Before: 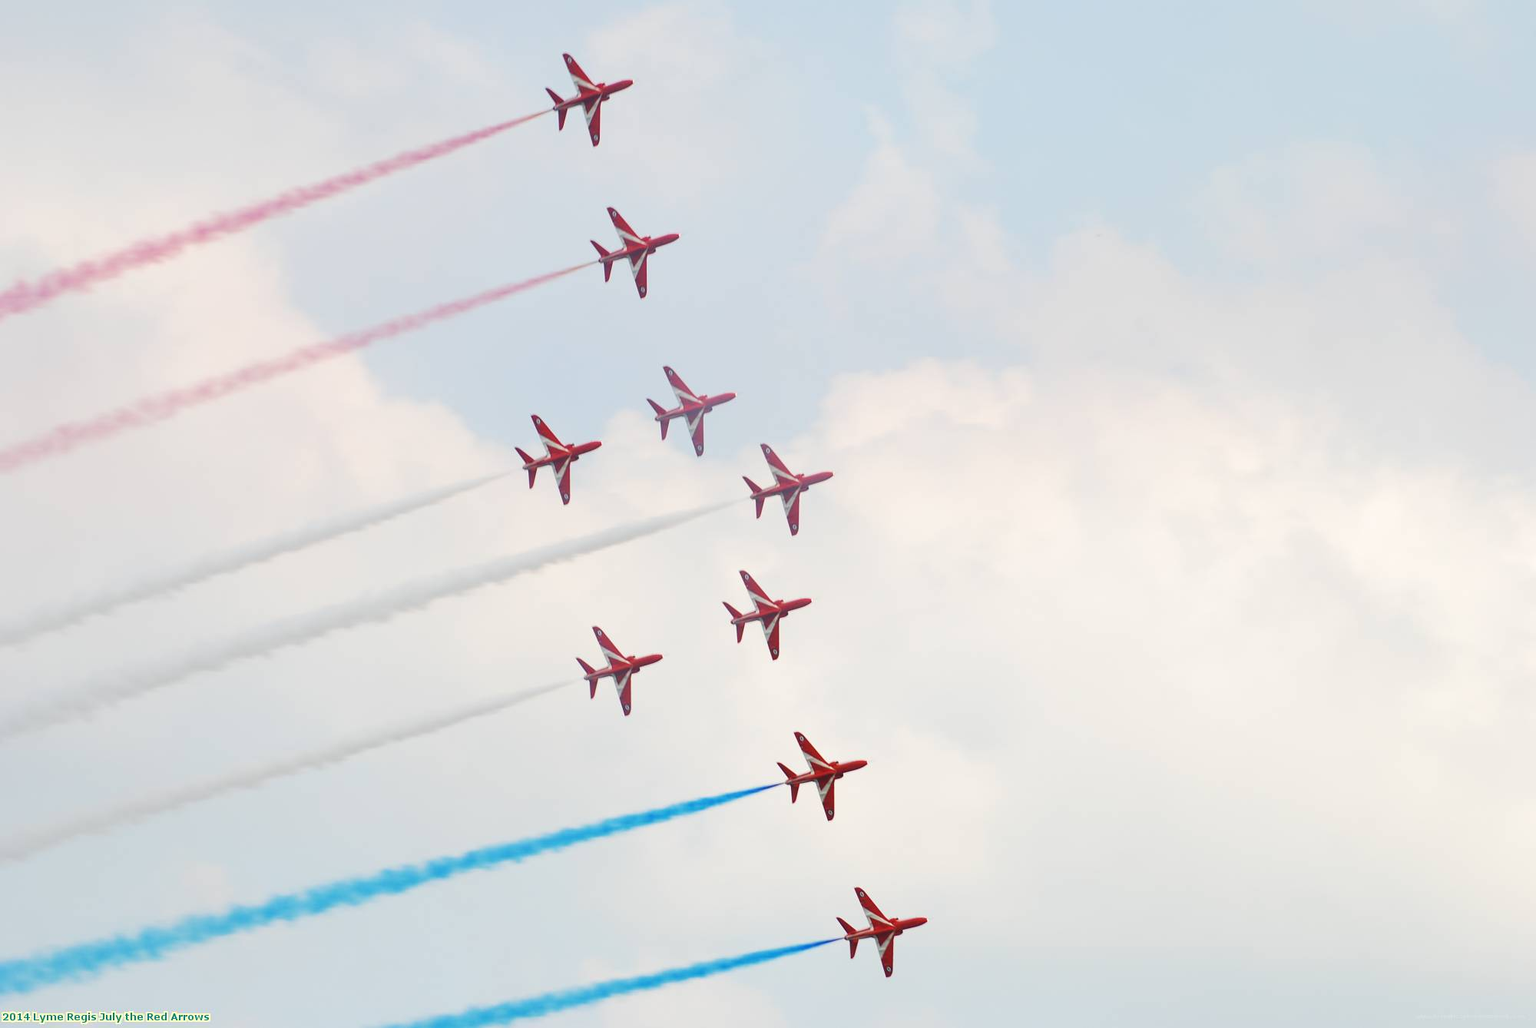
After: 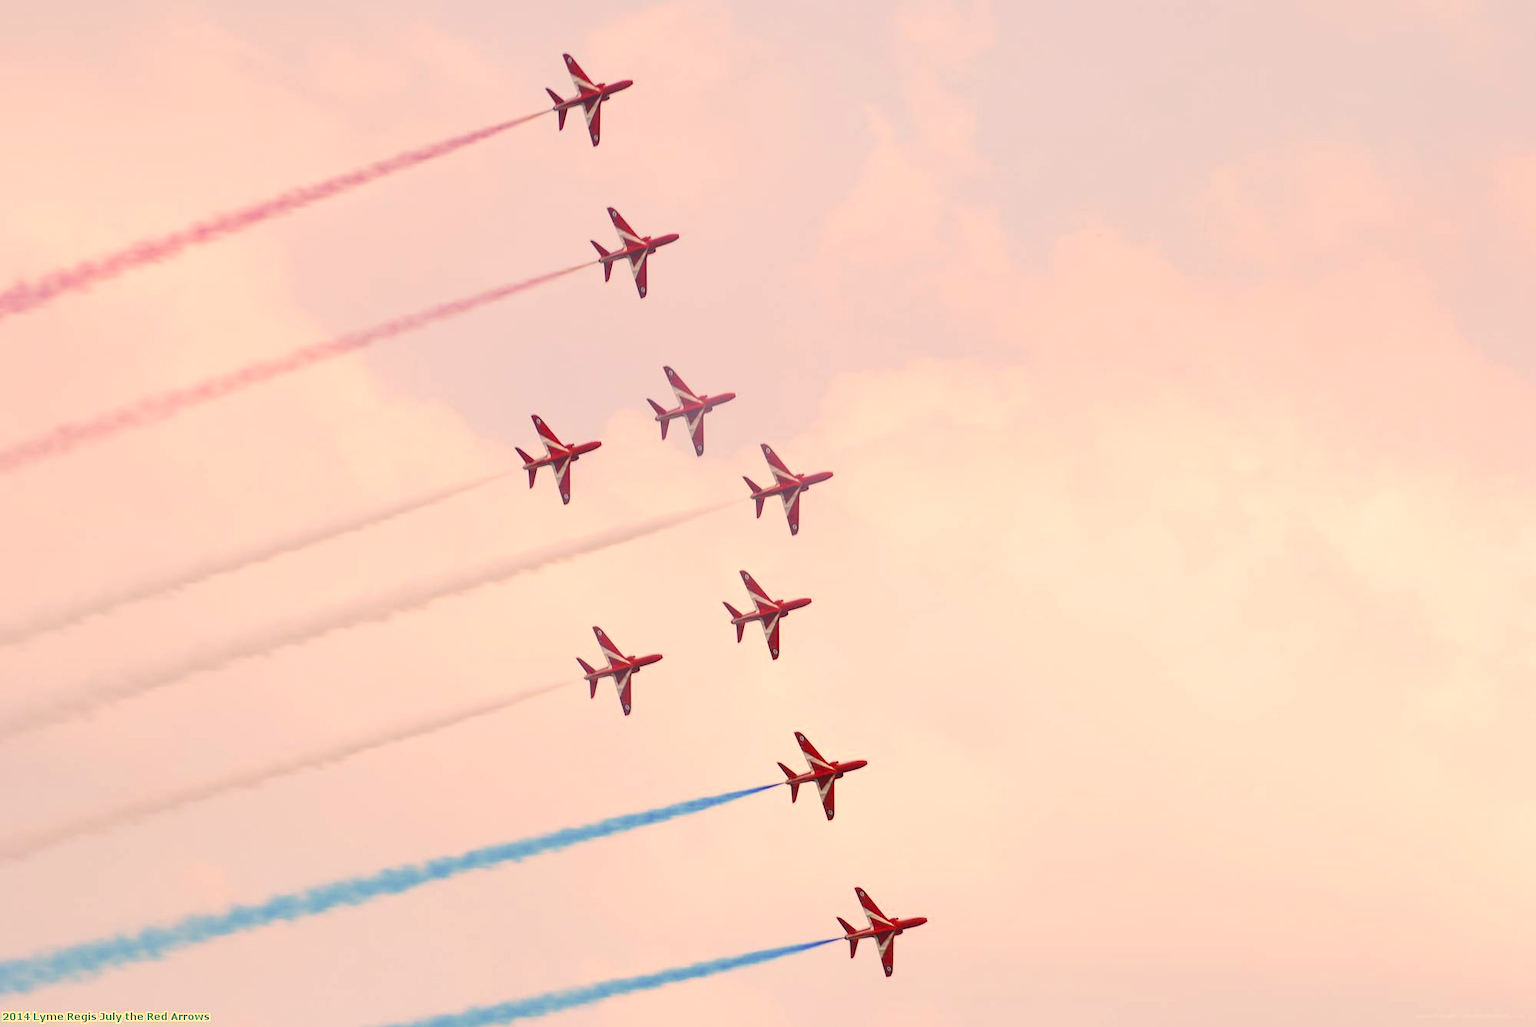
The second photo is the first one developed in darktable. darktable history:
color correction: highlights a* 17.72, highlights b* 19.14
